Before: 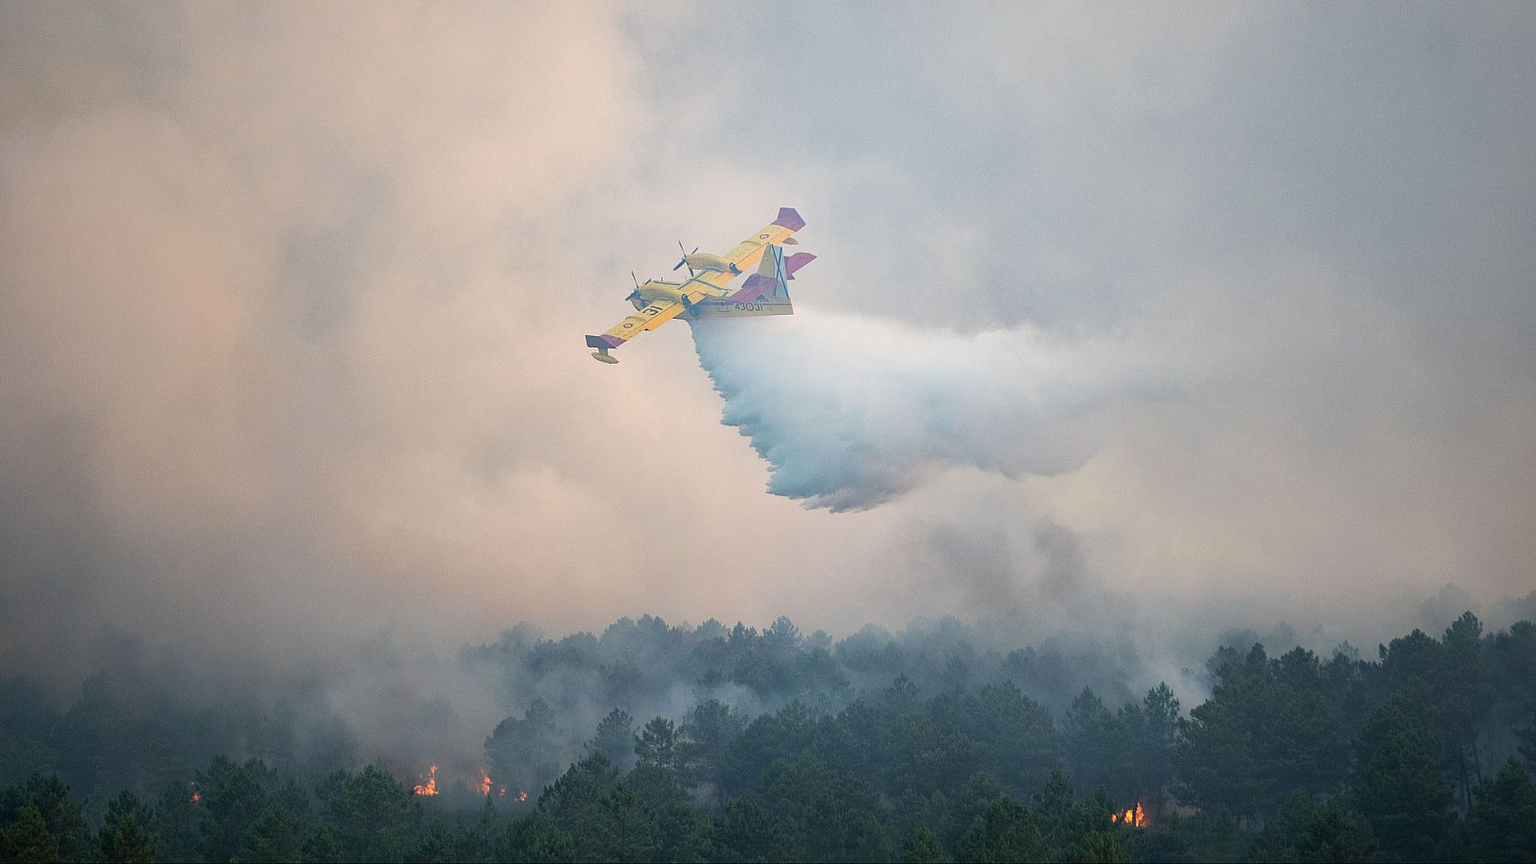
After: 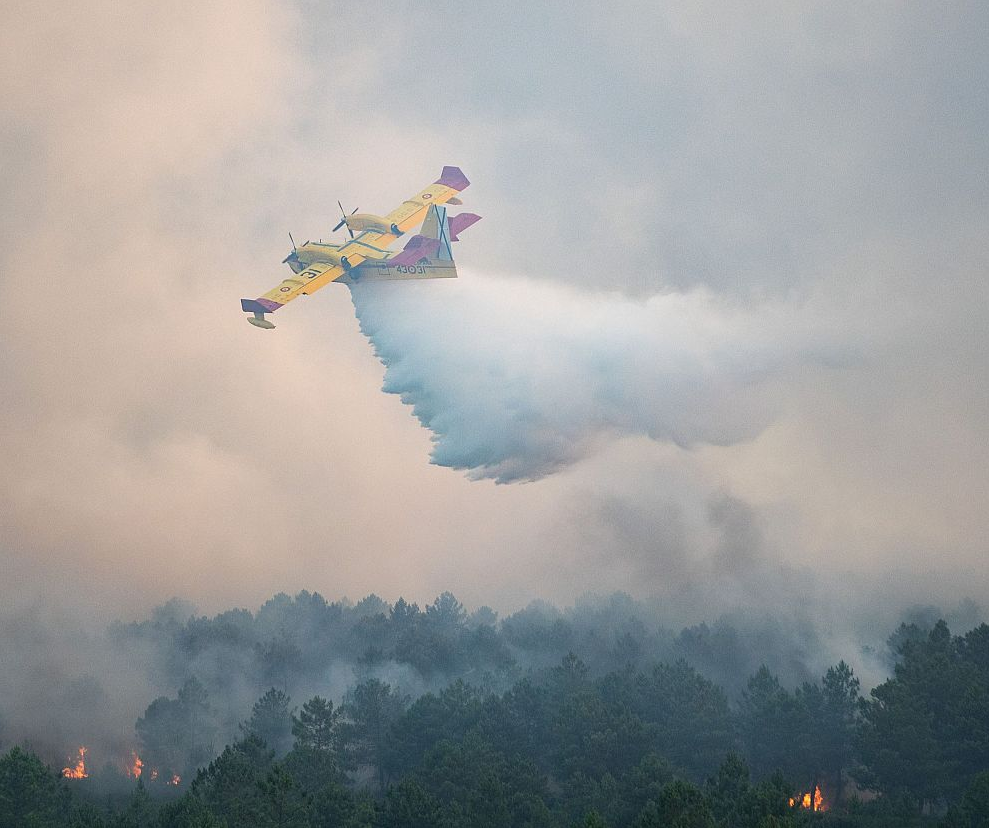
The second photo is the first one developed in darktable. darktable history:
crop and rotate: left 23.187%, top 5.644%, right 14.995%, bottom 2.301%
